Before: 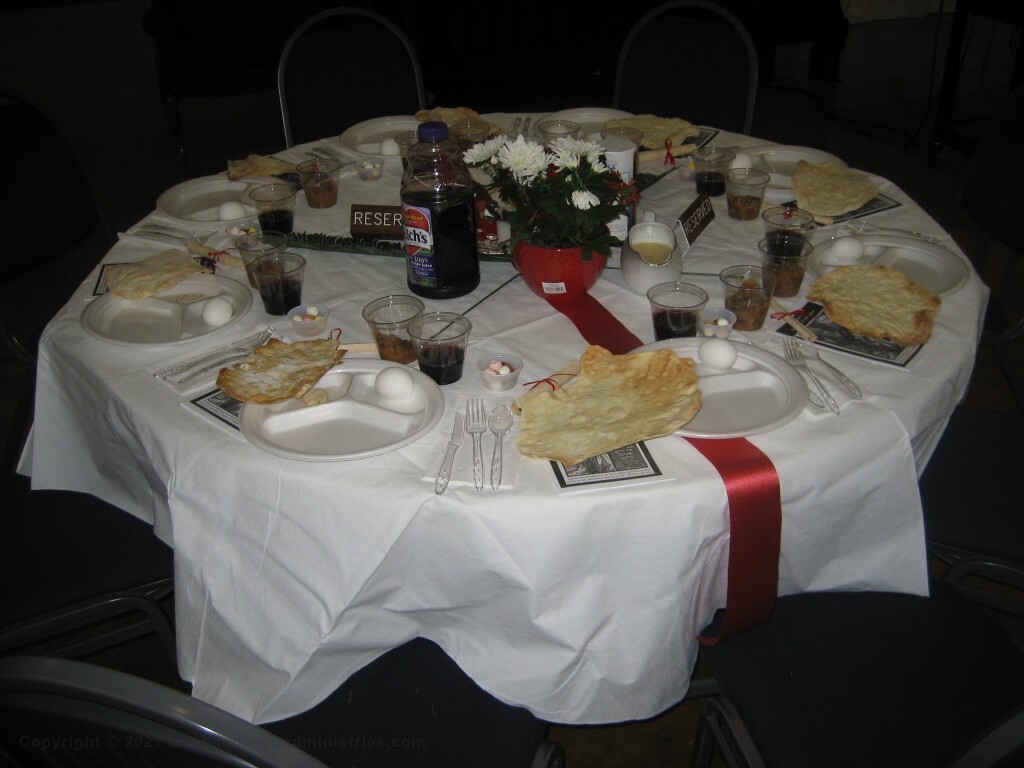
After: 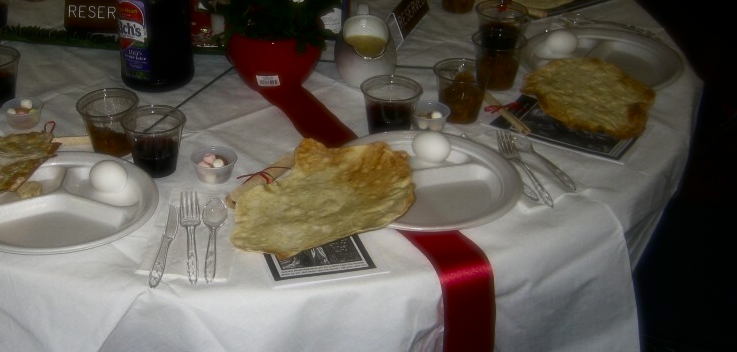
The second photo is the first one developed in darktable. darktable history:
contrast brightness saturation: contrast 0.19, brightness -0.24, saturation 0.11
soften: size 19.52%, mix 20.32%
crop and rotate: left 27.938%, top 27.046%, bottom 27.046%
